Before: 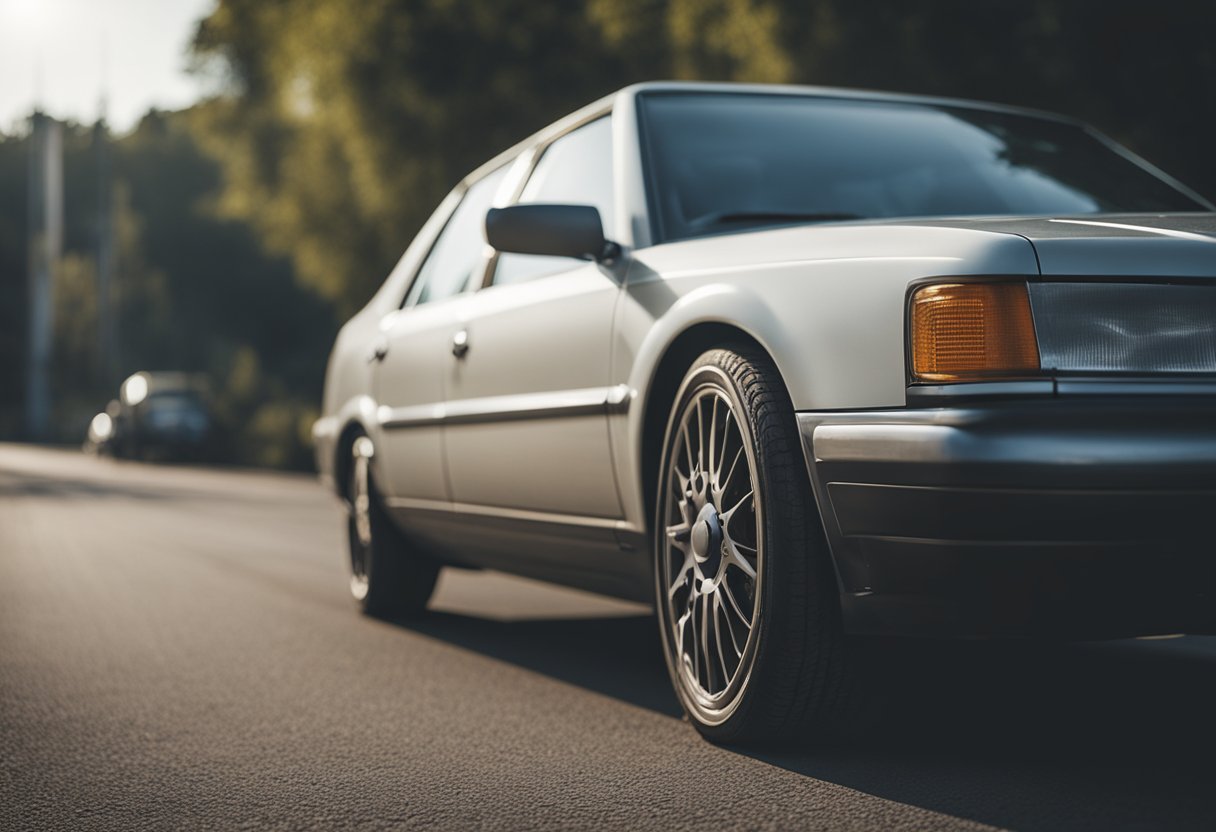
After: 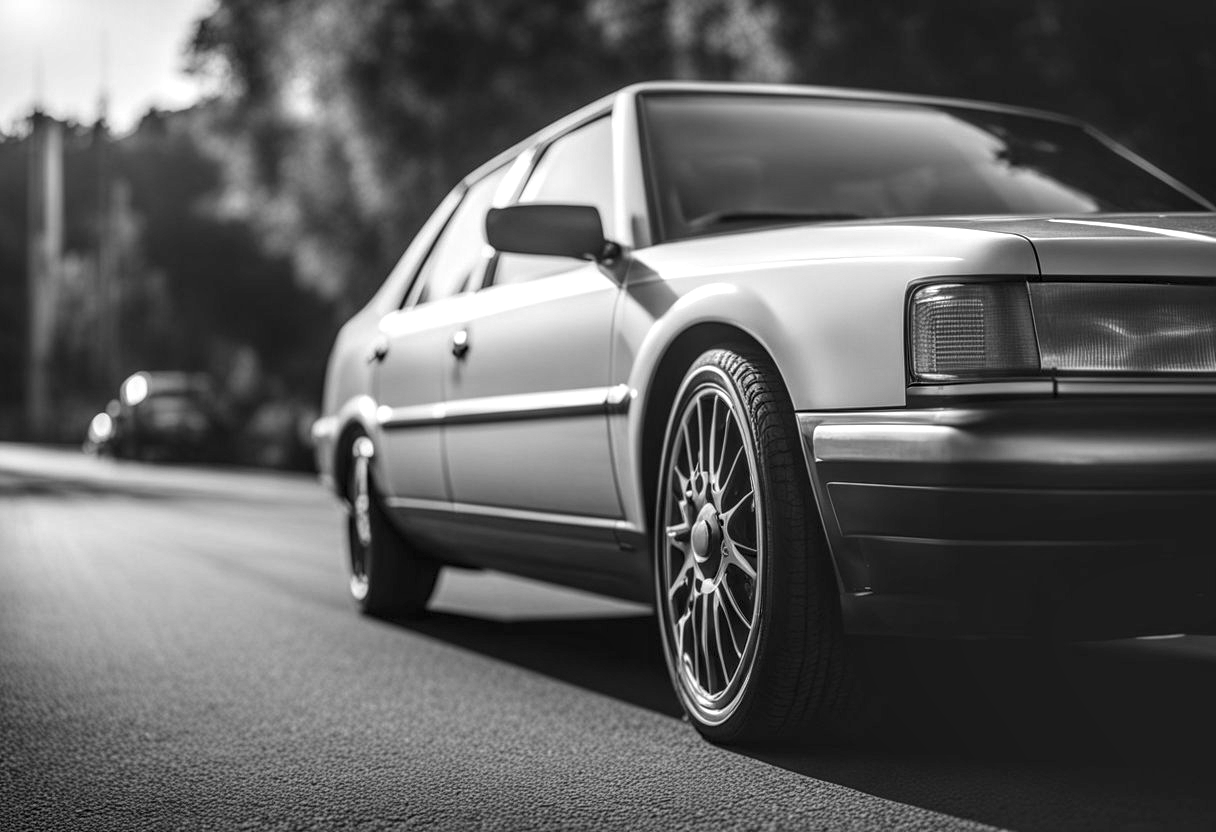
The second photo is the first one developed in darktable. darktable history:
color balance: output saturation 120%
local contrast: highlights 12%, shadows 38%, detail 183%, midtone range 0.471
monochrome: on, module defaults
